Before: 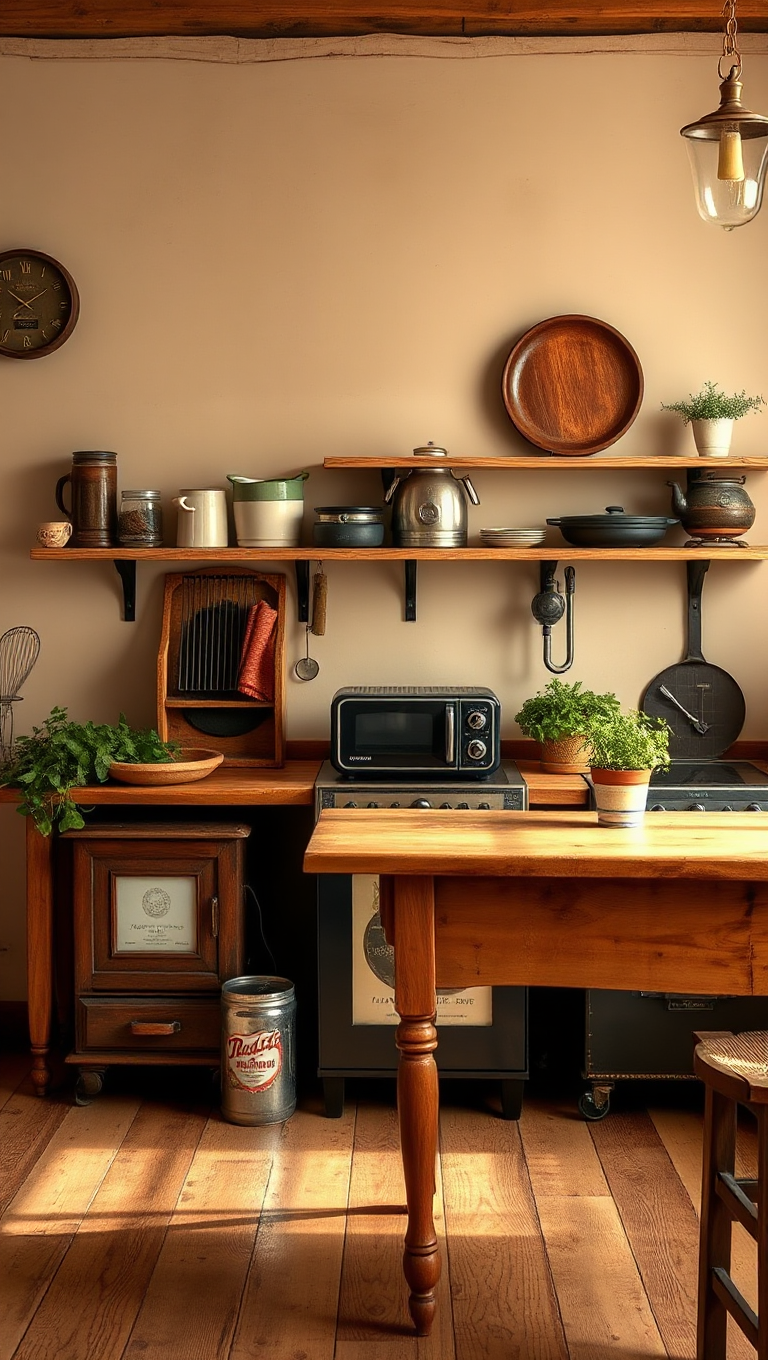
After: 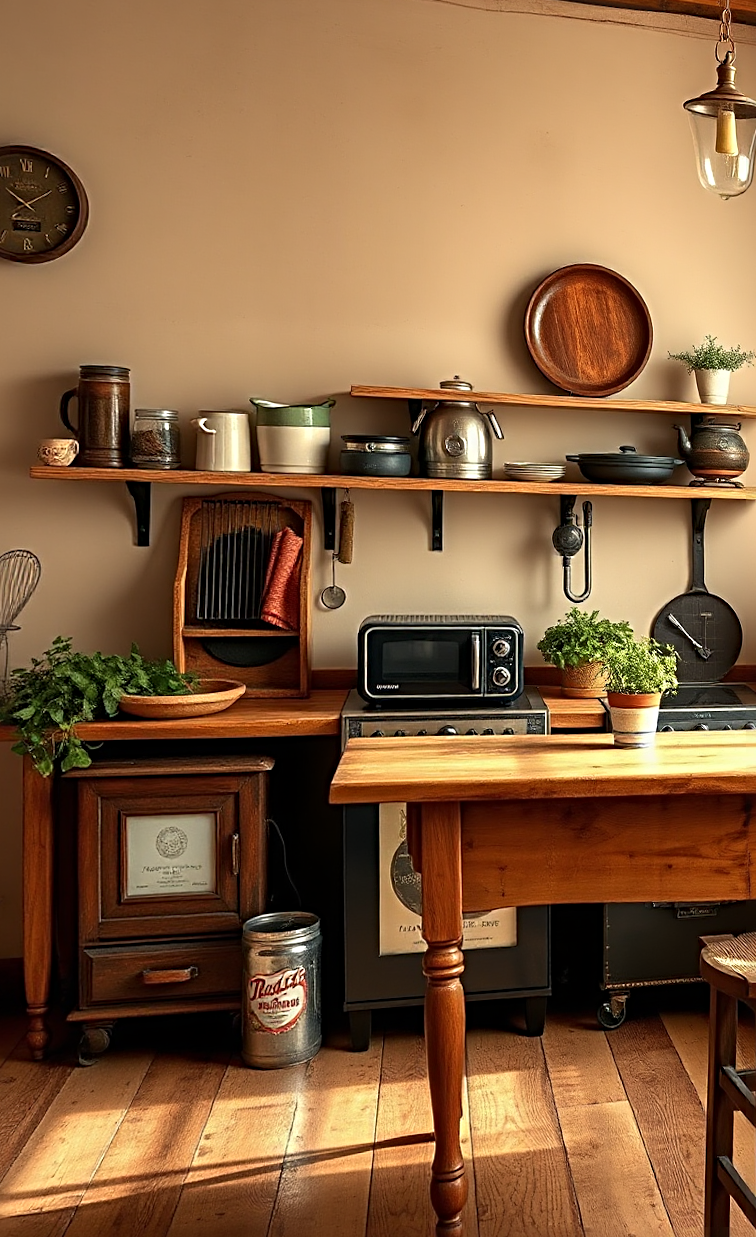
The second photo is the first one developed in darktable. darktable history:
sharpen: radius 4
rotate and perspective: rotation -0.013°, lens shift (vertical) -0.027, lens shift (horizontal) 0.178, crop left 0.016, crop right 0.989, crop top 0.082, crop bottom 0.918
